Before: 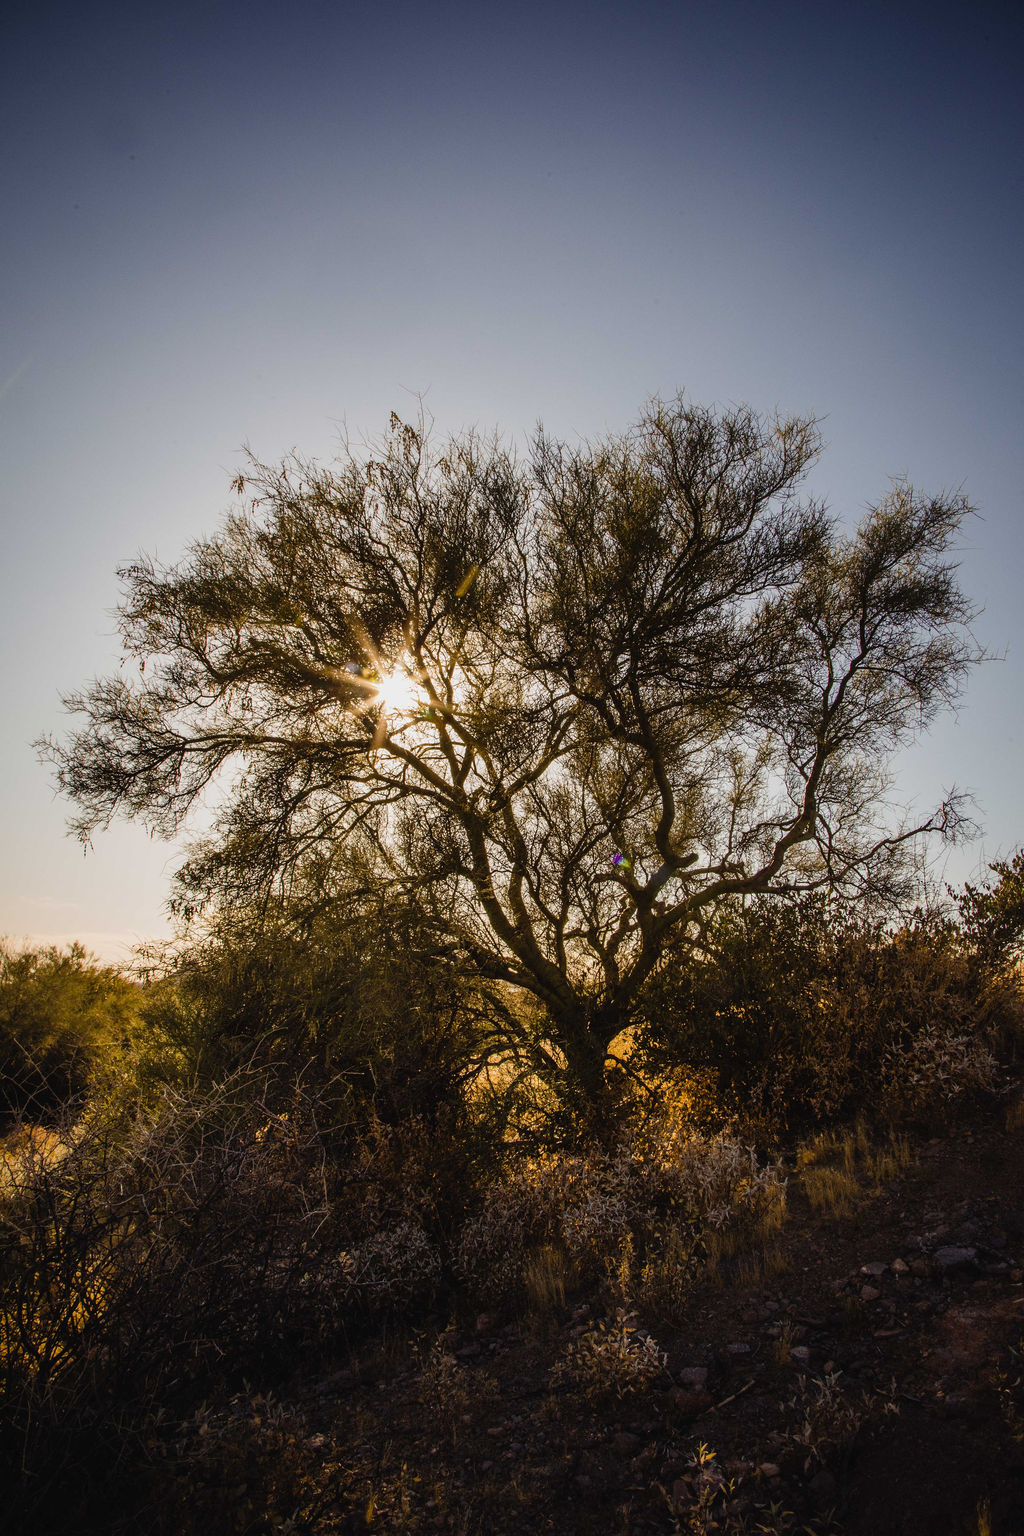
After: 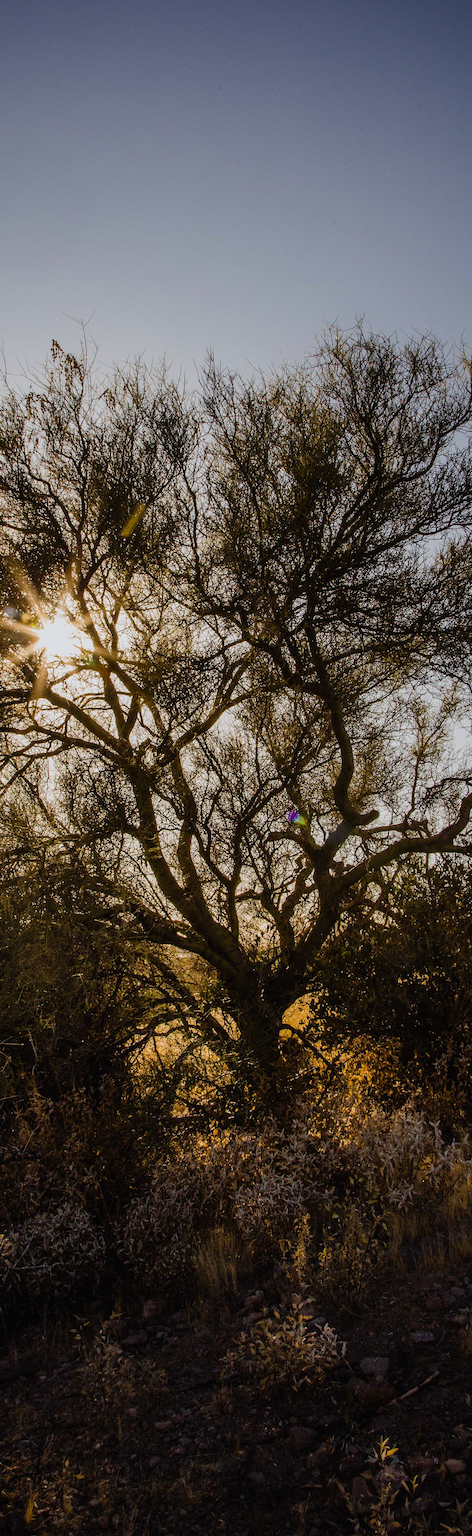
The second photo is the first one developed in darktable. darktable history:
white balance: red 0.988, blue 1.017
exposure: black level correction 0.001, exposure -0.2 EV, compensate highlight preservation false
crop: left 33.452%, top 6.025%, right 23.155%
